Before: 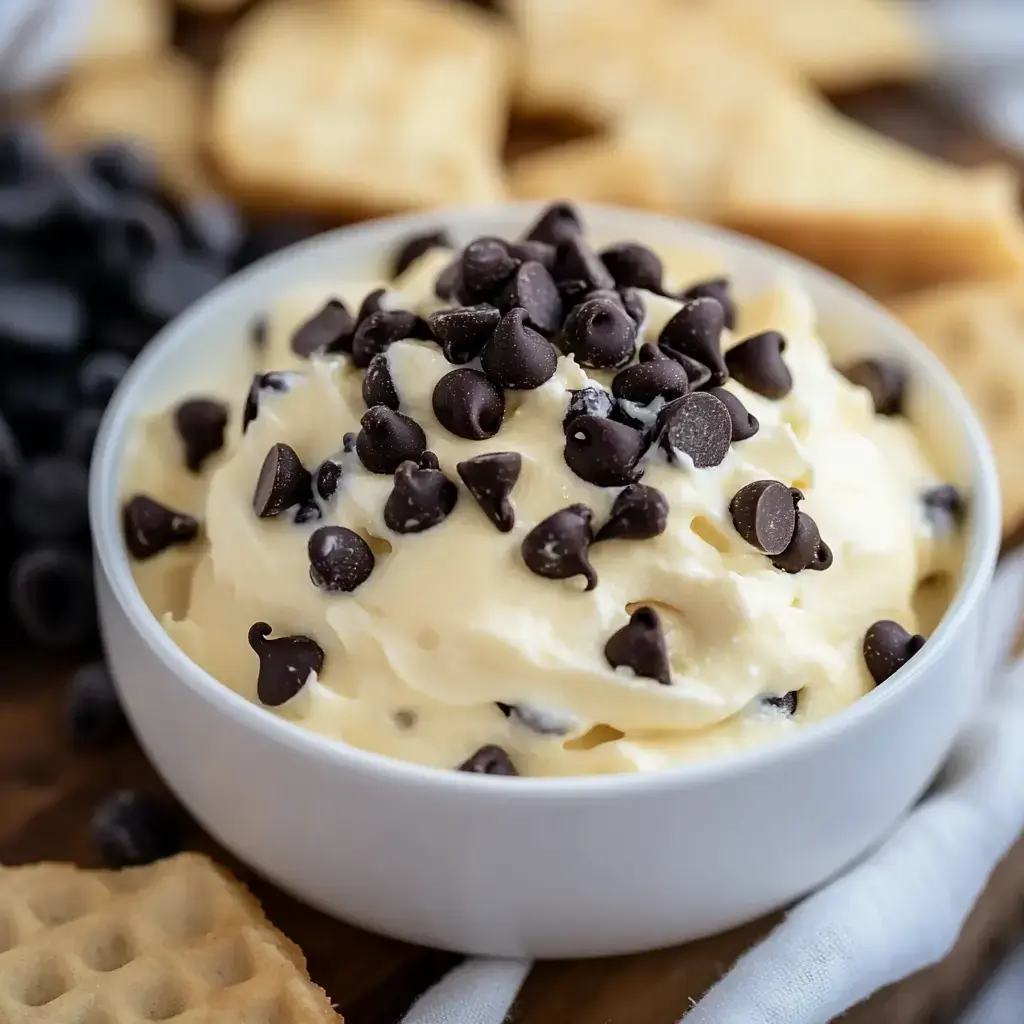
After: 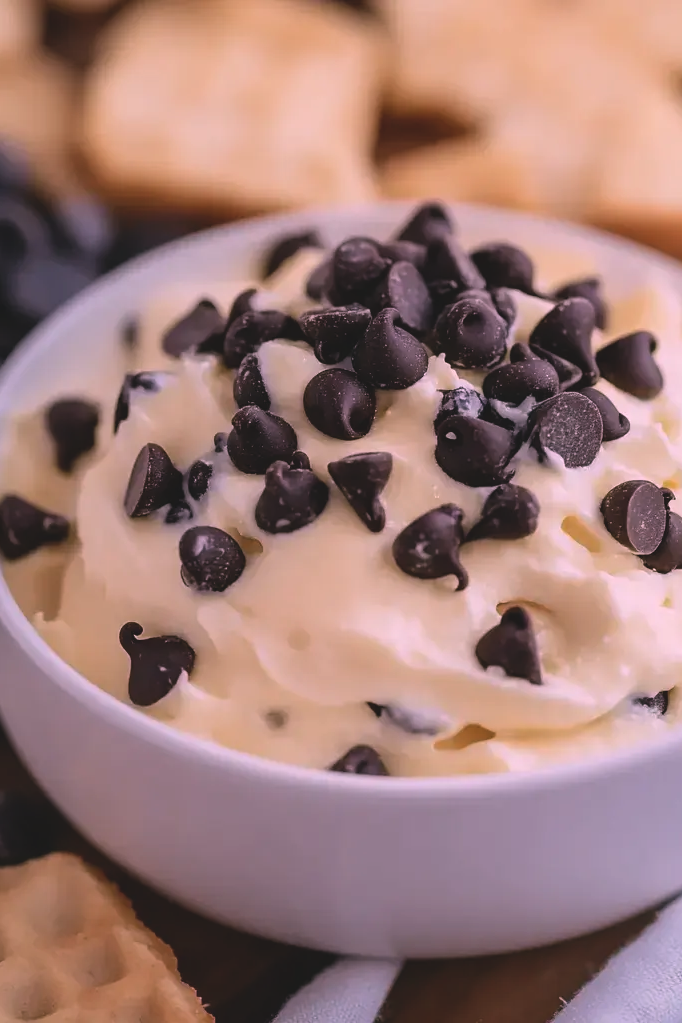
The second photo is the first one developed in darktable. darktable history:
crop and rotate: left 12.673%, right 20.66%
white balance: red 1.188, blue 1.11
exposure: black level correction -0.015, exposure -0.5 EV, compensate highlight preservation false
